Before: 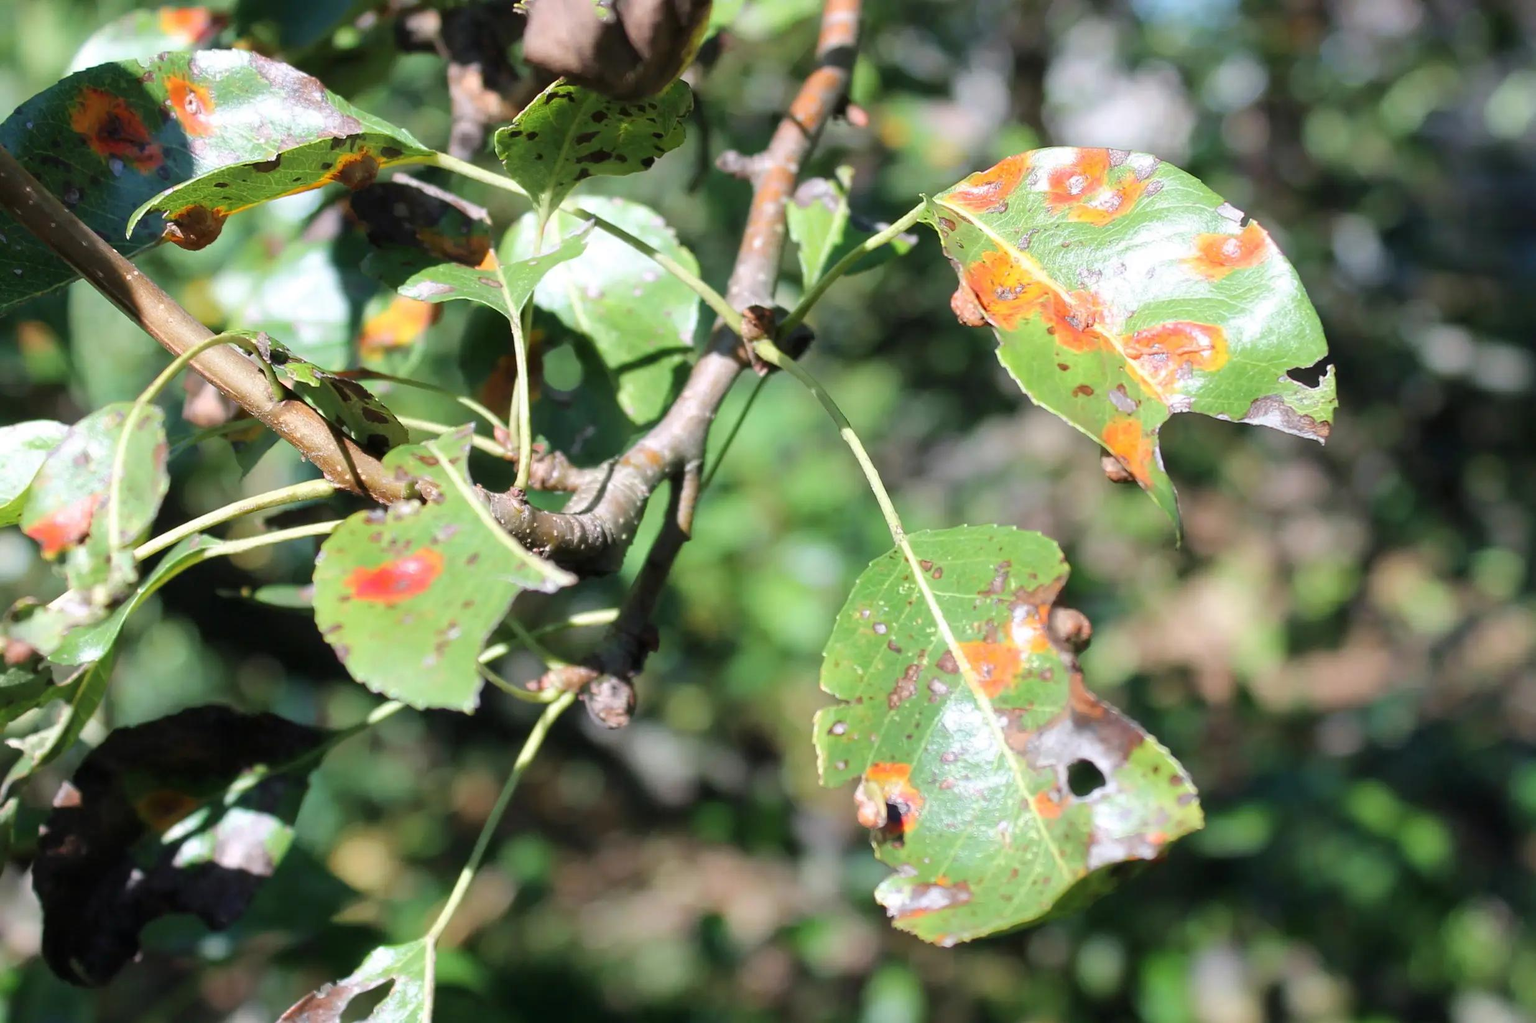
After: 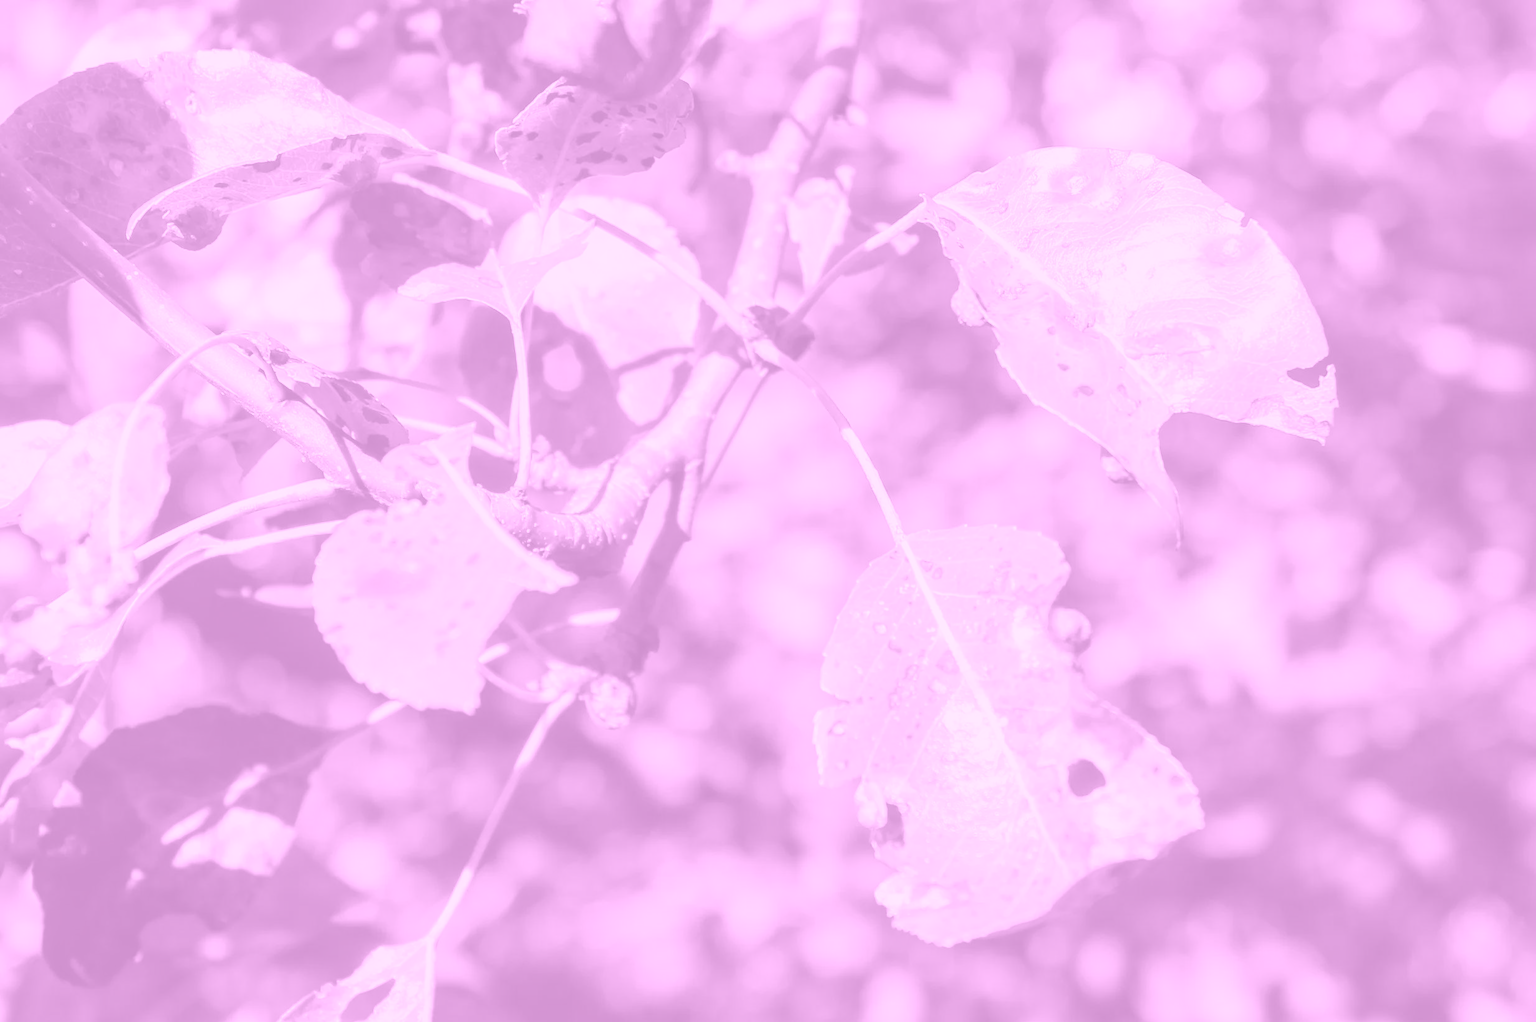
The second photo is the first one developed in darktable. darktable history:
white balance: red 0.931, blue 1.11
colorize: hue 331.2°, saturation 75%, source mix 30.28%, lightness 70.52%, version 1
local contrast: on, module defaults
